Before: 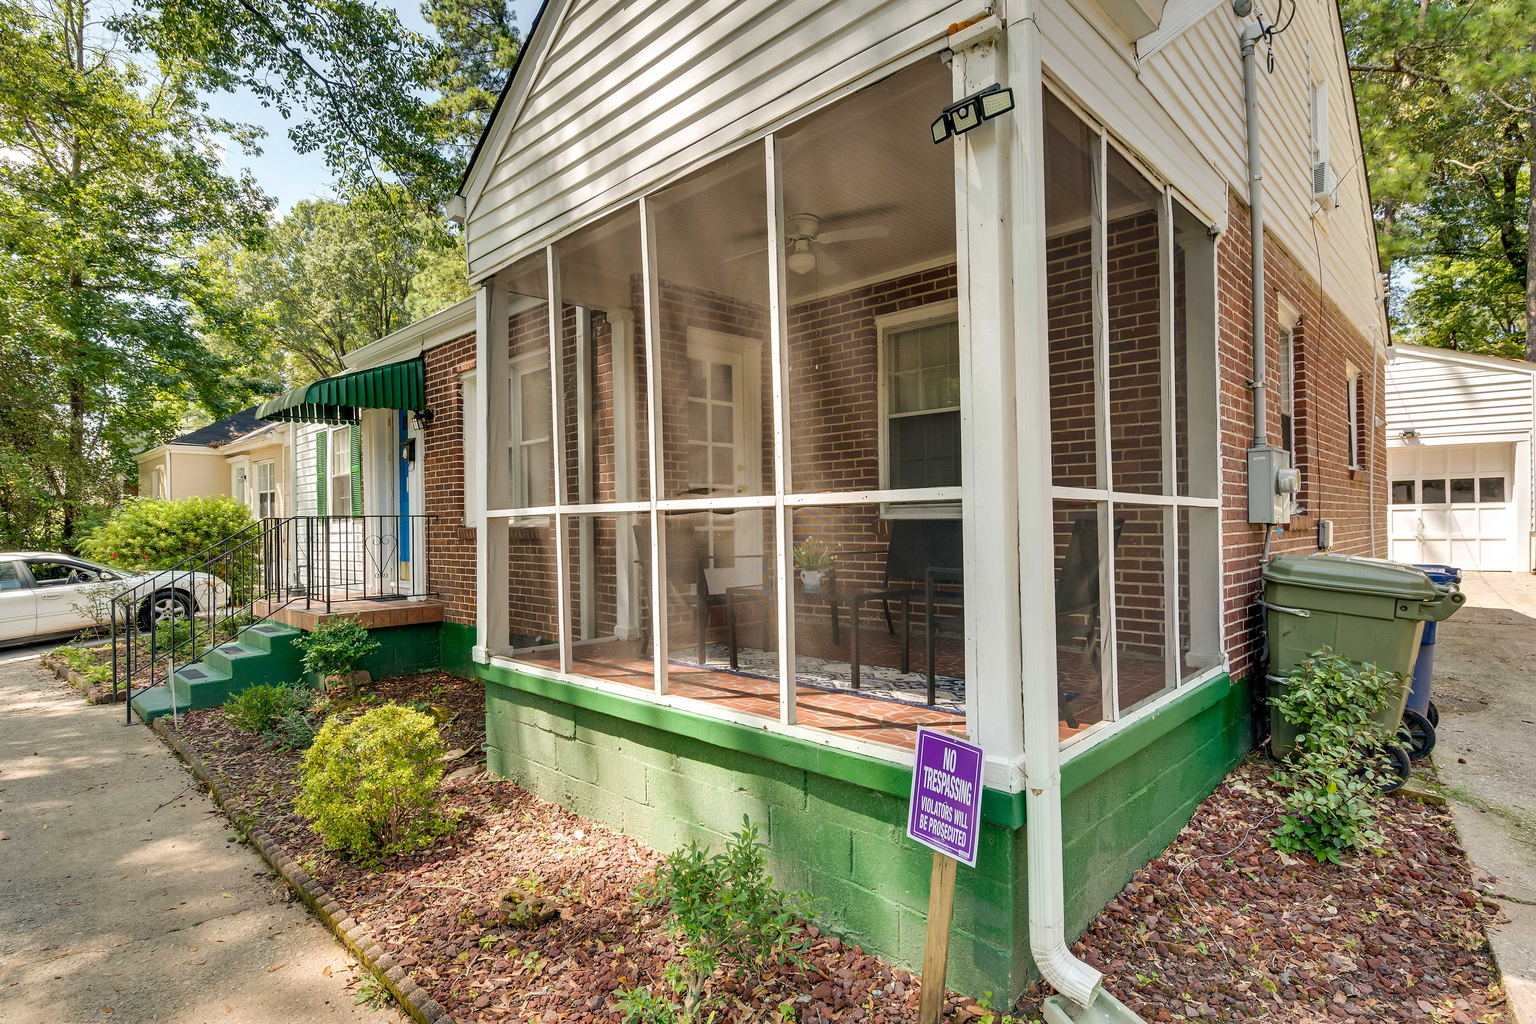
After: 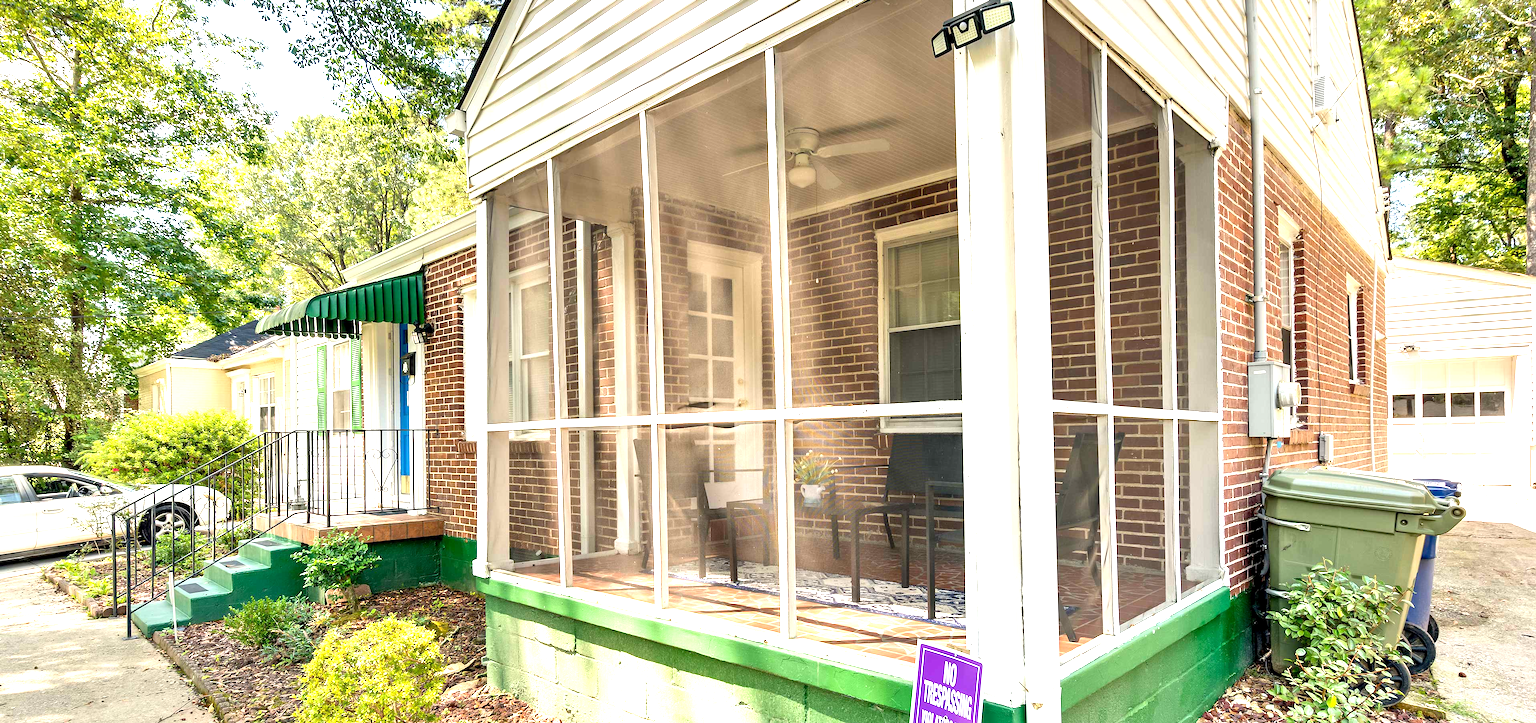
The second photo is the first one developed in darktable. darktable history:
exposure: black level correction 0.001, exposure 1.398 EV, compensate highlight preservation false
crop and rotate: top 8.44%, bottom 20.903%
